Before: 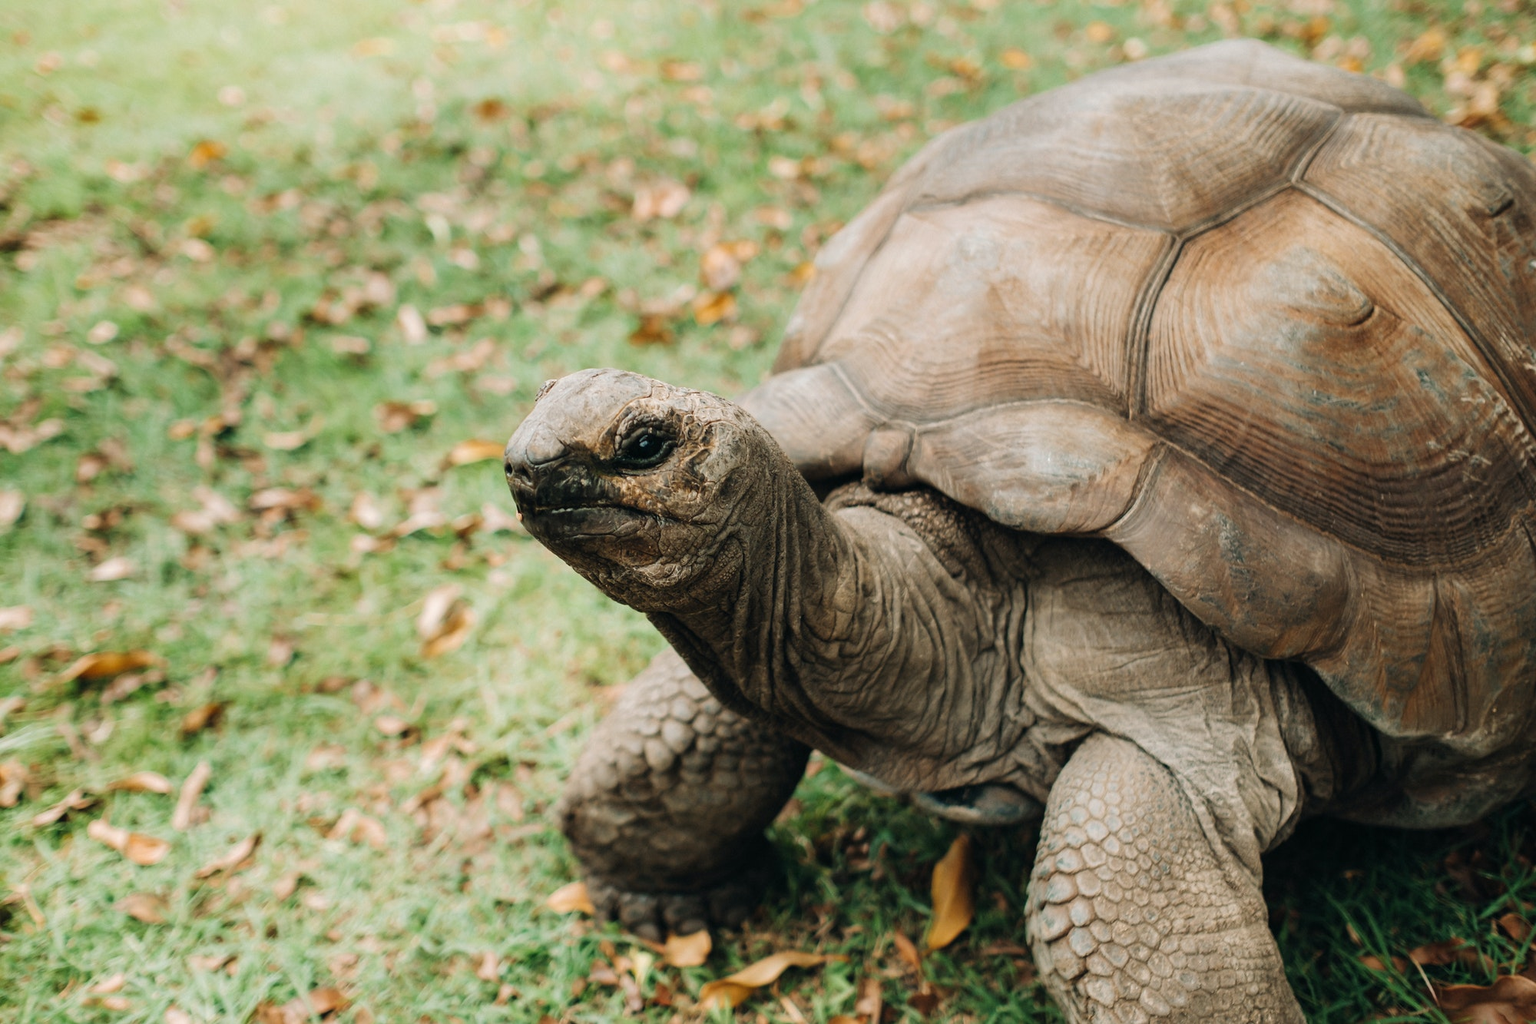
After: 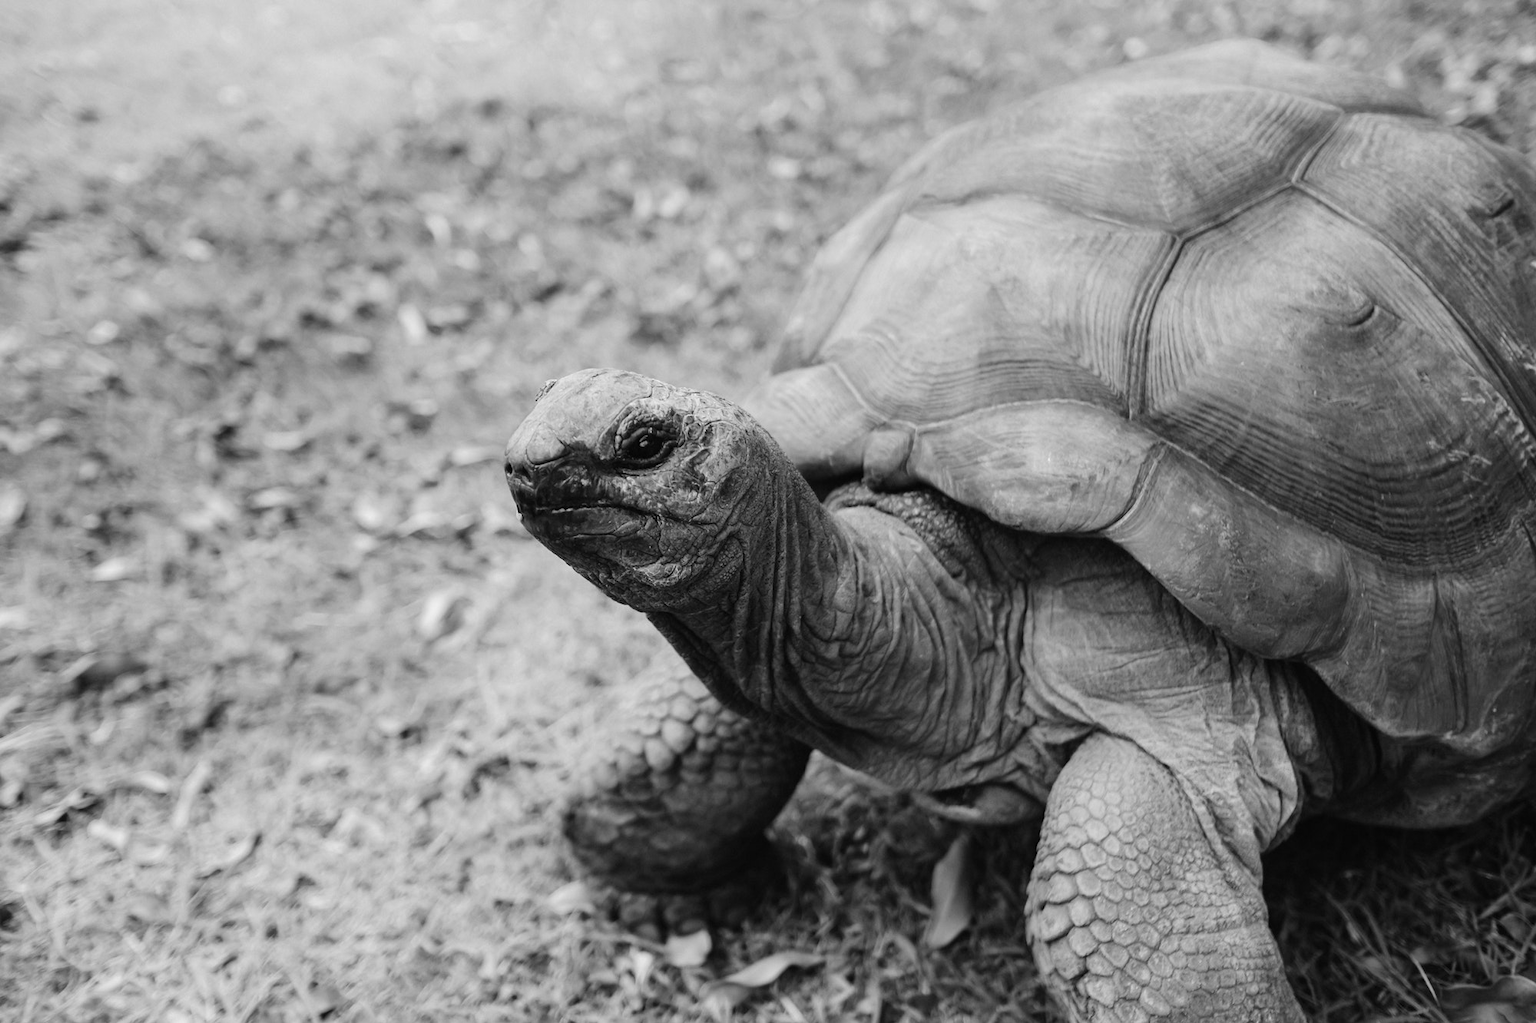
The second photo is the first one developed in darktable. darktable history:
white balance: red 1, blue 1
monochrome: on, module defaults
